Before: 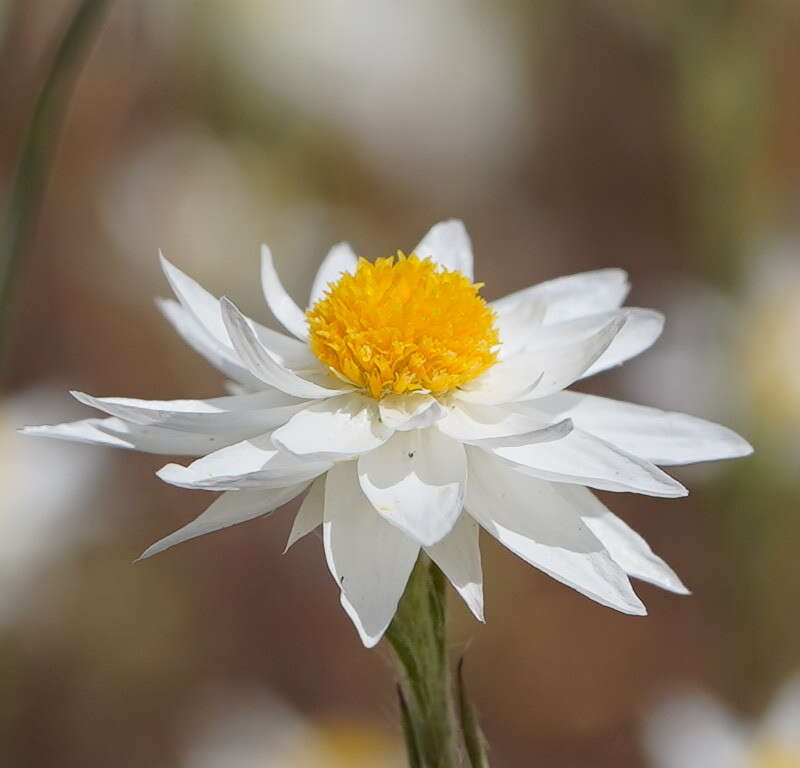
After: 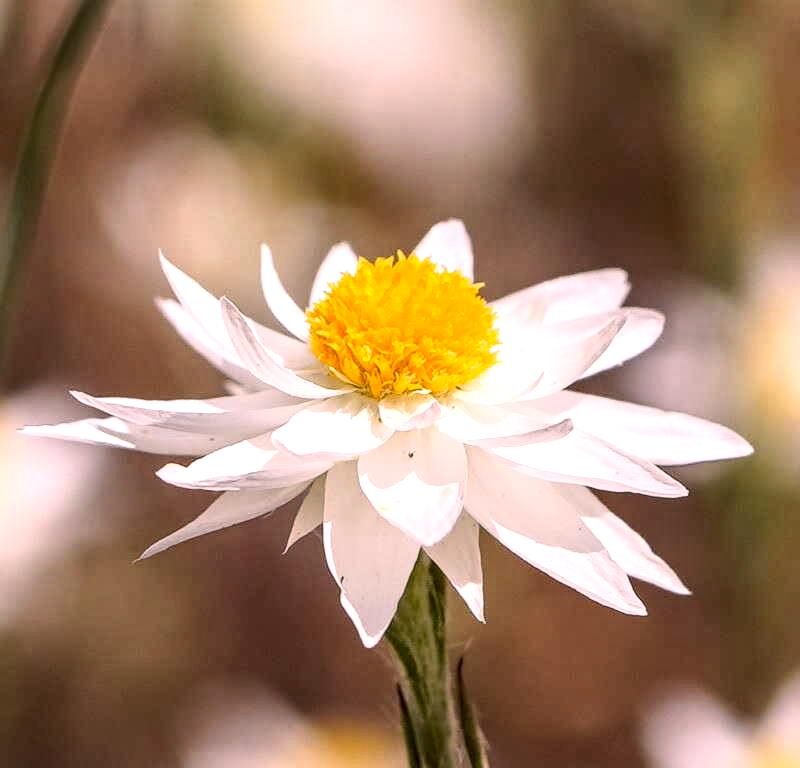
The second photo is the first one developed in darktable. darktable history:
color correction: highlights a* 14.56, highlights b* 4.71
local contrast: highlights 63%, shadows 54%, detail 168%, midtone range 0.511
contrast brightness saturation: contrast 0.203, brightness 0.162, saturation 0.22
